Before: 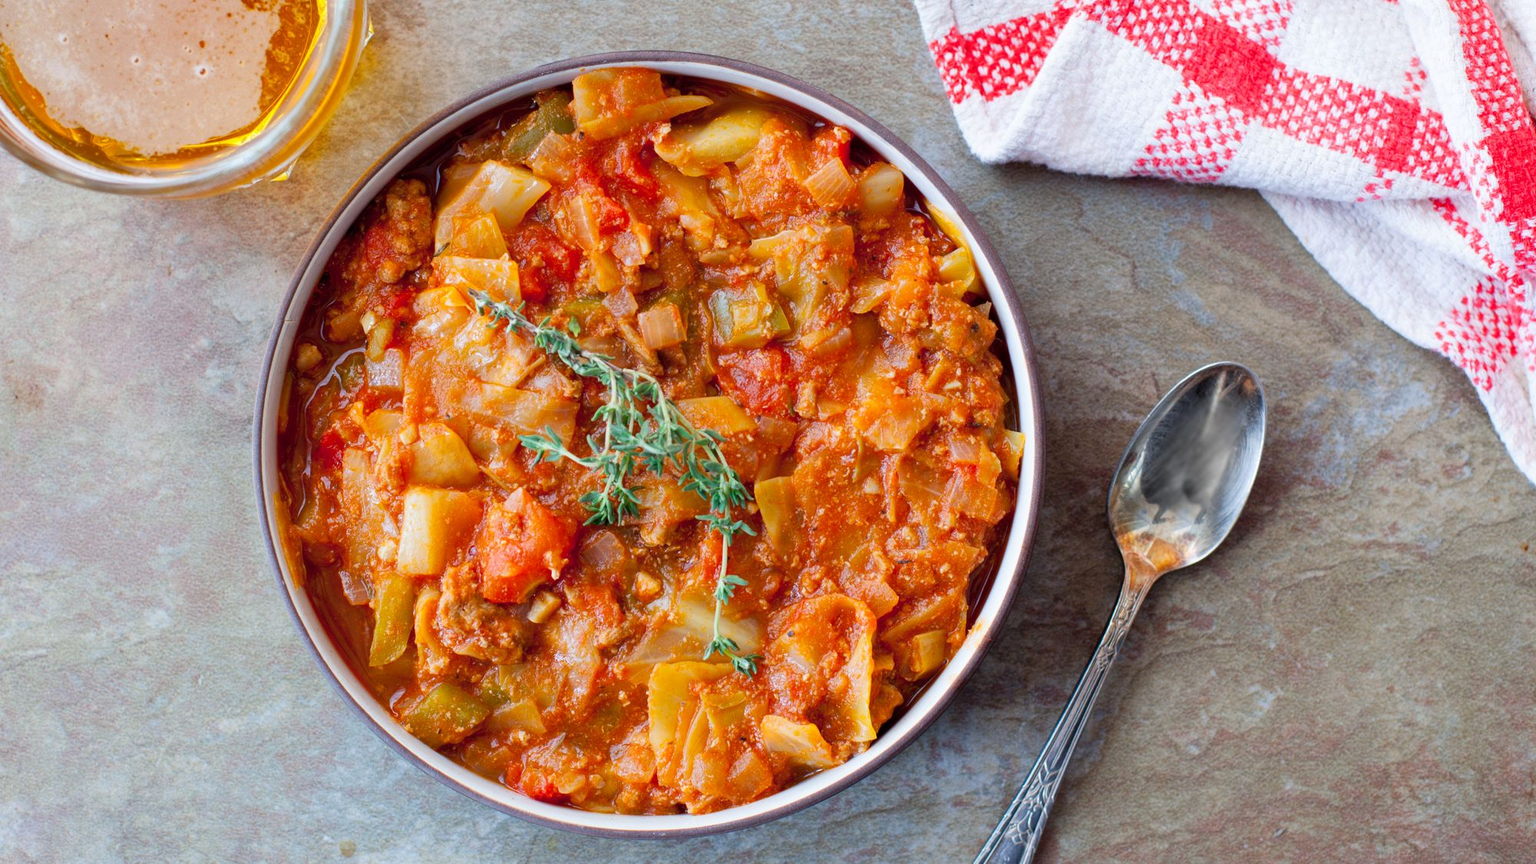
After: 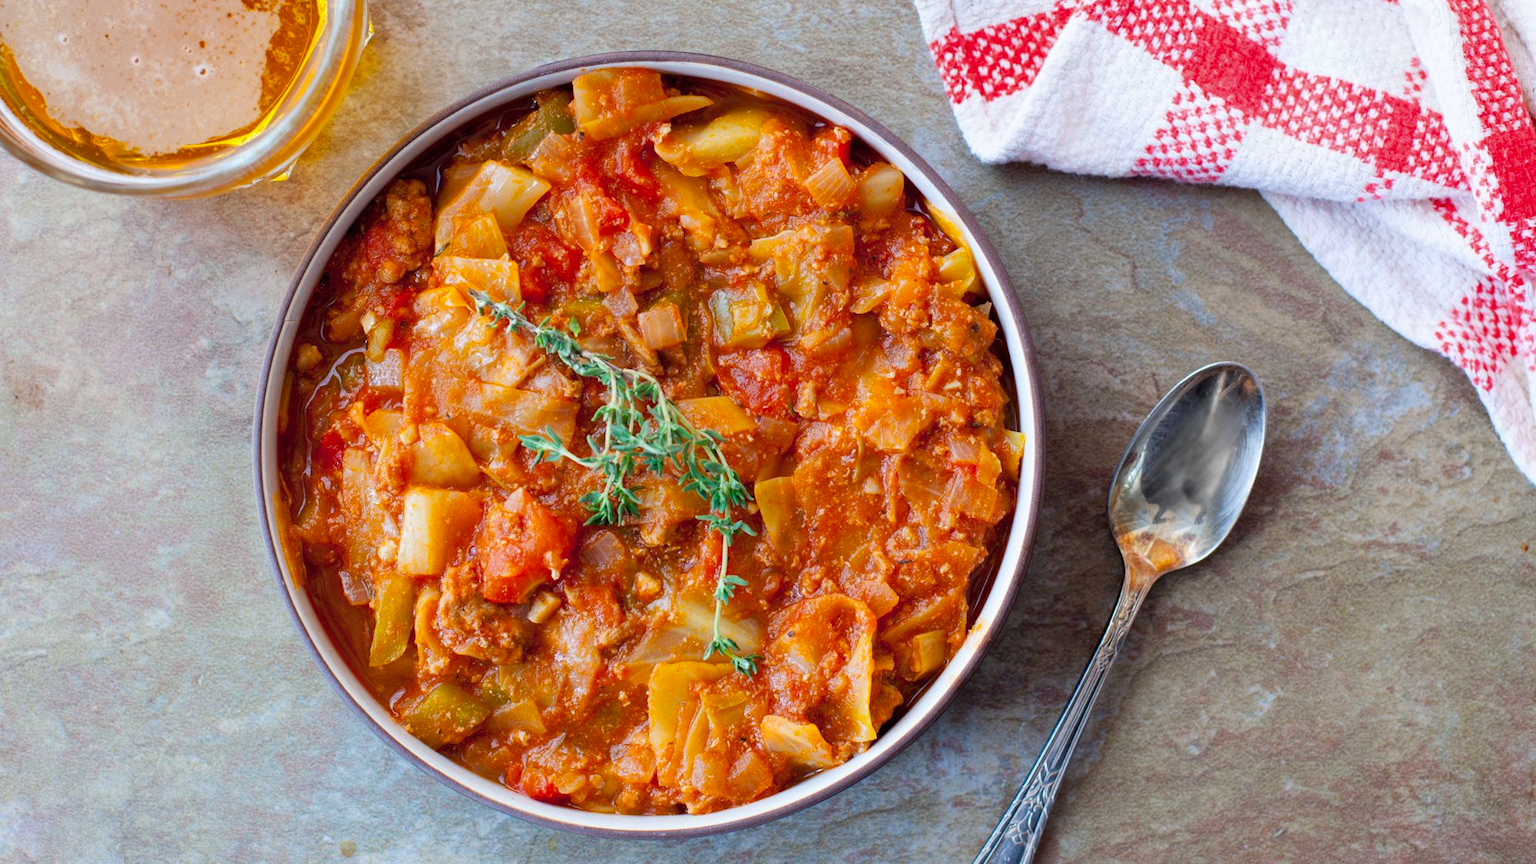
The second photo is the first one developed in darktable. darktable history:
color zones: curves: ch0 [(0, 0.65) (0.096, 0.644) (0.221, 0.539) (0.429, 0.5) (0.571, 0.5) (0.714, 0.5) (0.857, 0.5) (1, 0.65)]; ch1 [(0, 0.5) (0.143, 0.5) (0.257, -0.002) (0.429, 0.04) (0.571, -0.001) (0.714, -0.015) (0.857, 0.024) (1, 0.5)], mix -120.18%
